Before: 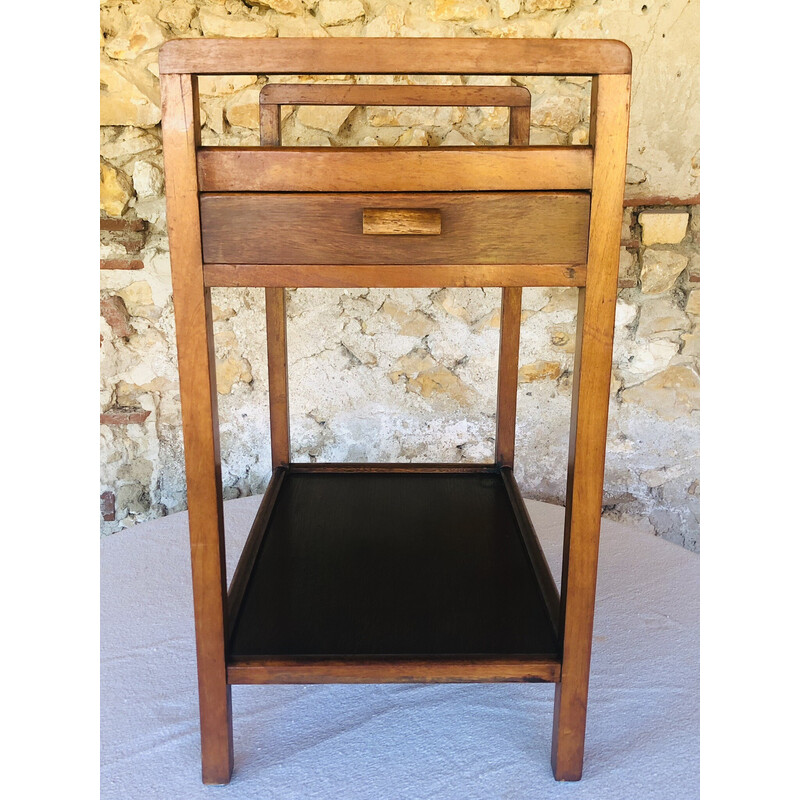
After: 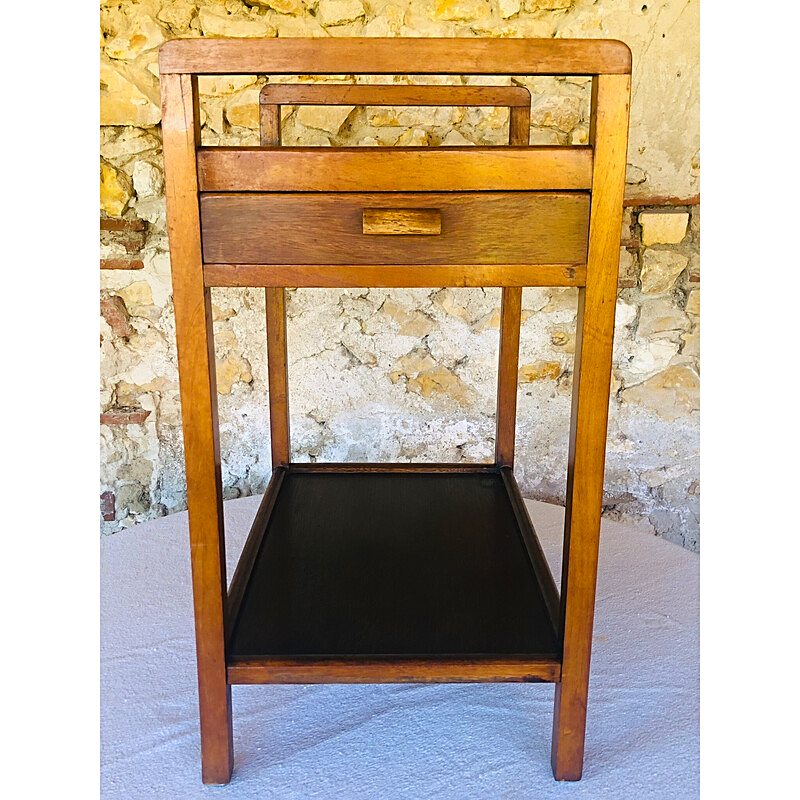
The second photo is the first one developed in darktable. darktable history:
color balance rgb: perceptual saturation grading › global saturation 30.104%
sharpen: on, module defaults
